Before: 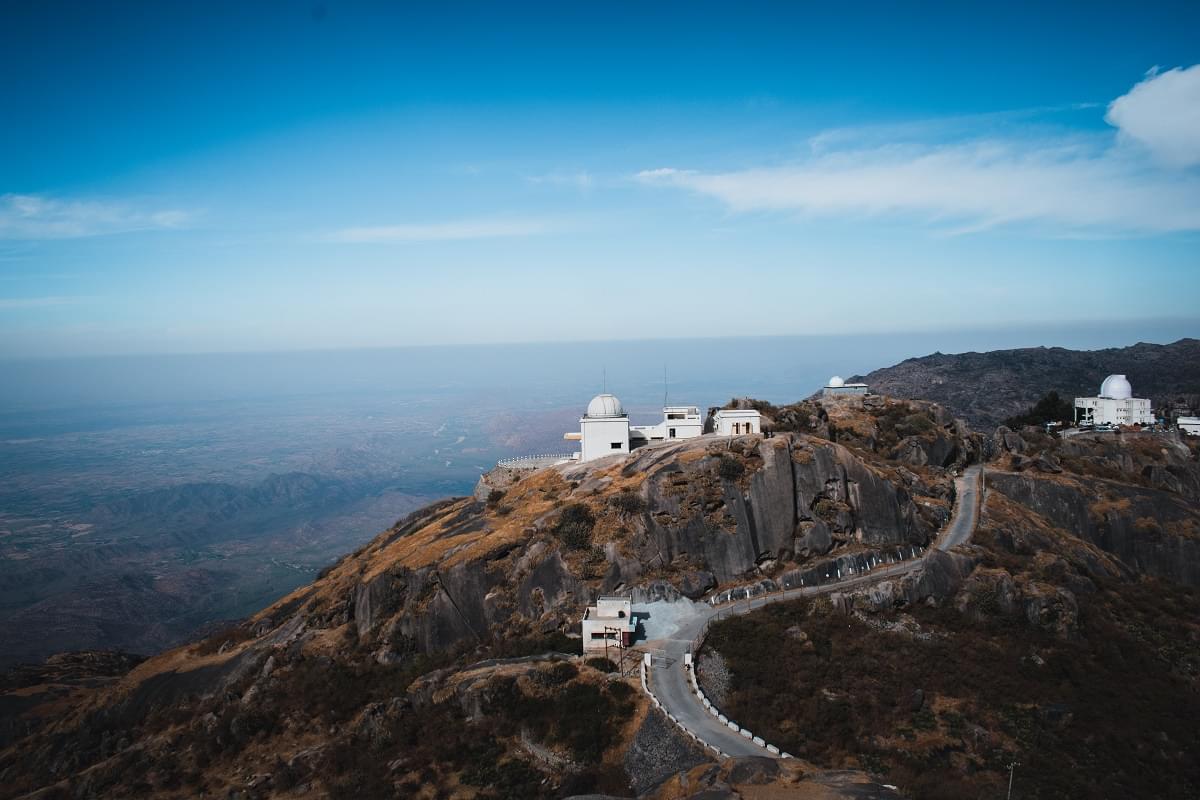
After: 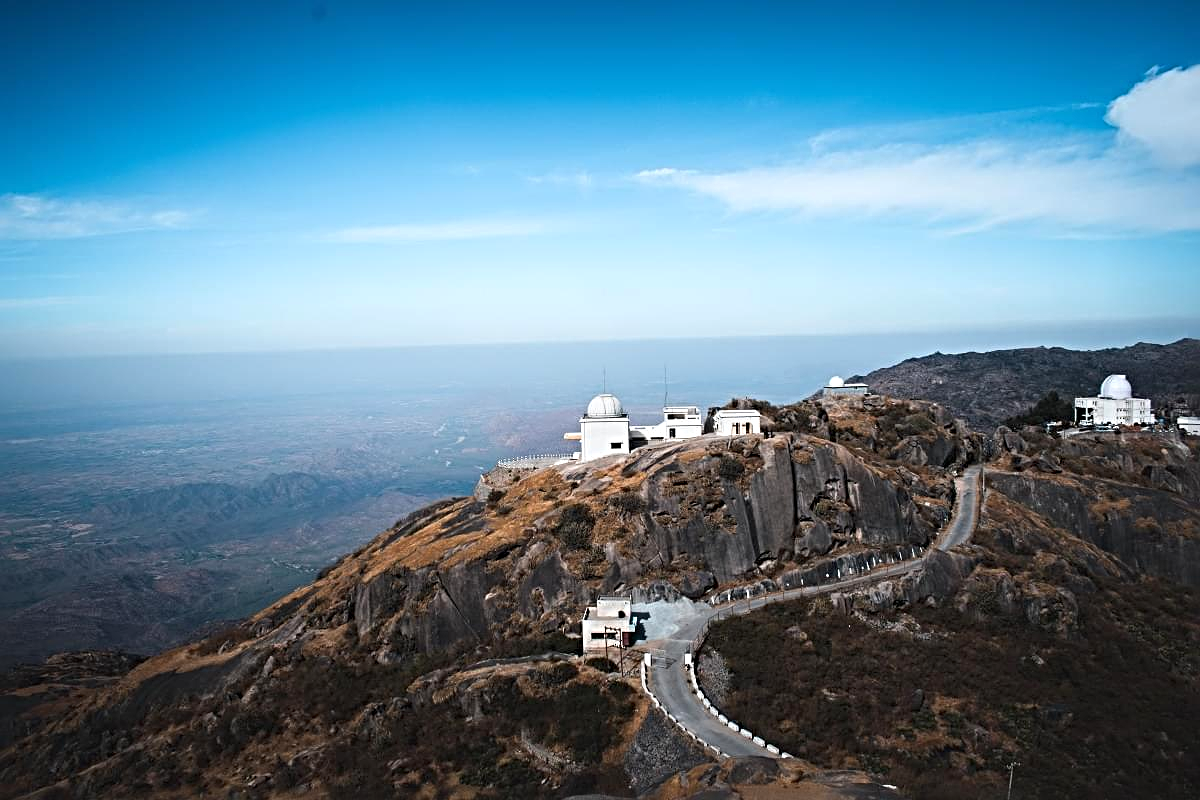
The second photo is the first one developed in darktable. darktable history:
exposure: exposure 0.378 EV, compensate highlight preservation false
sharpen: radius 4.934
